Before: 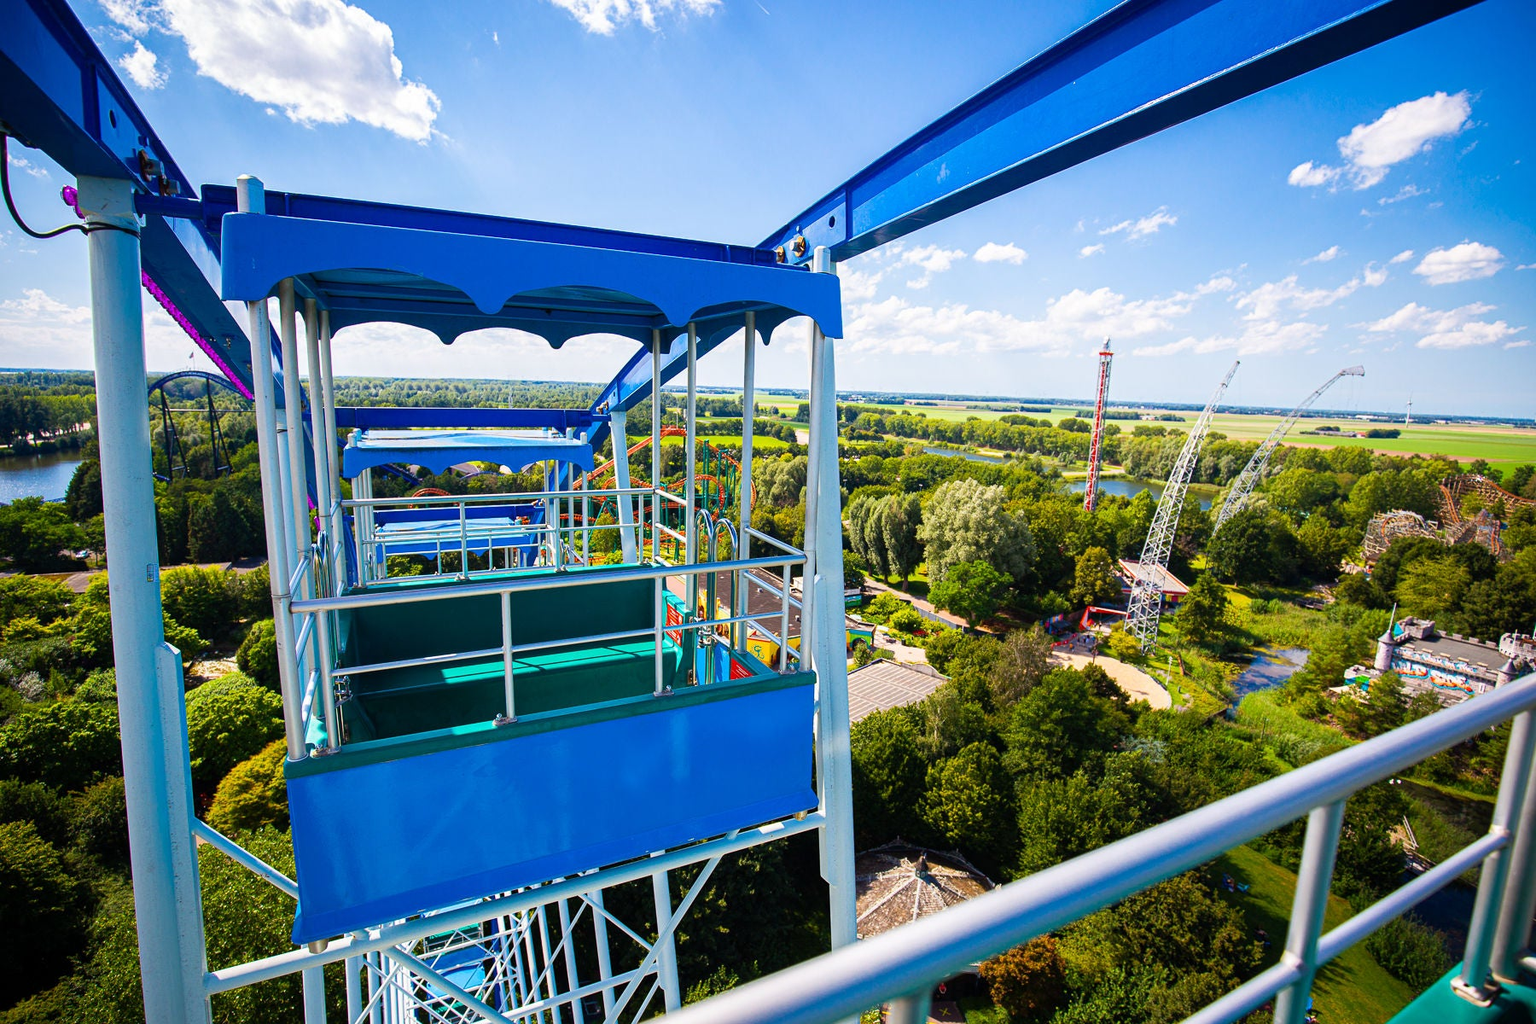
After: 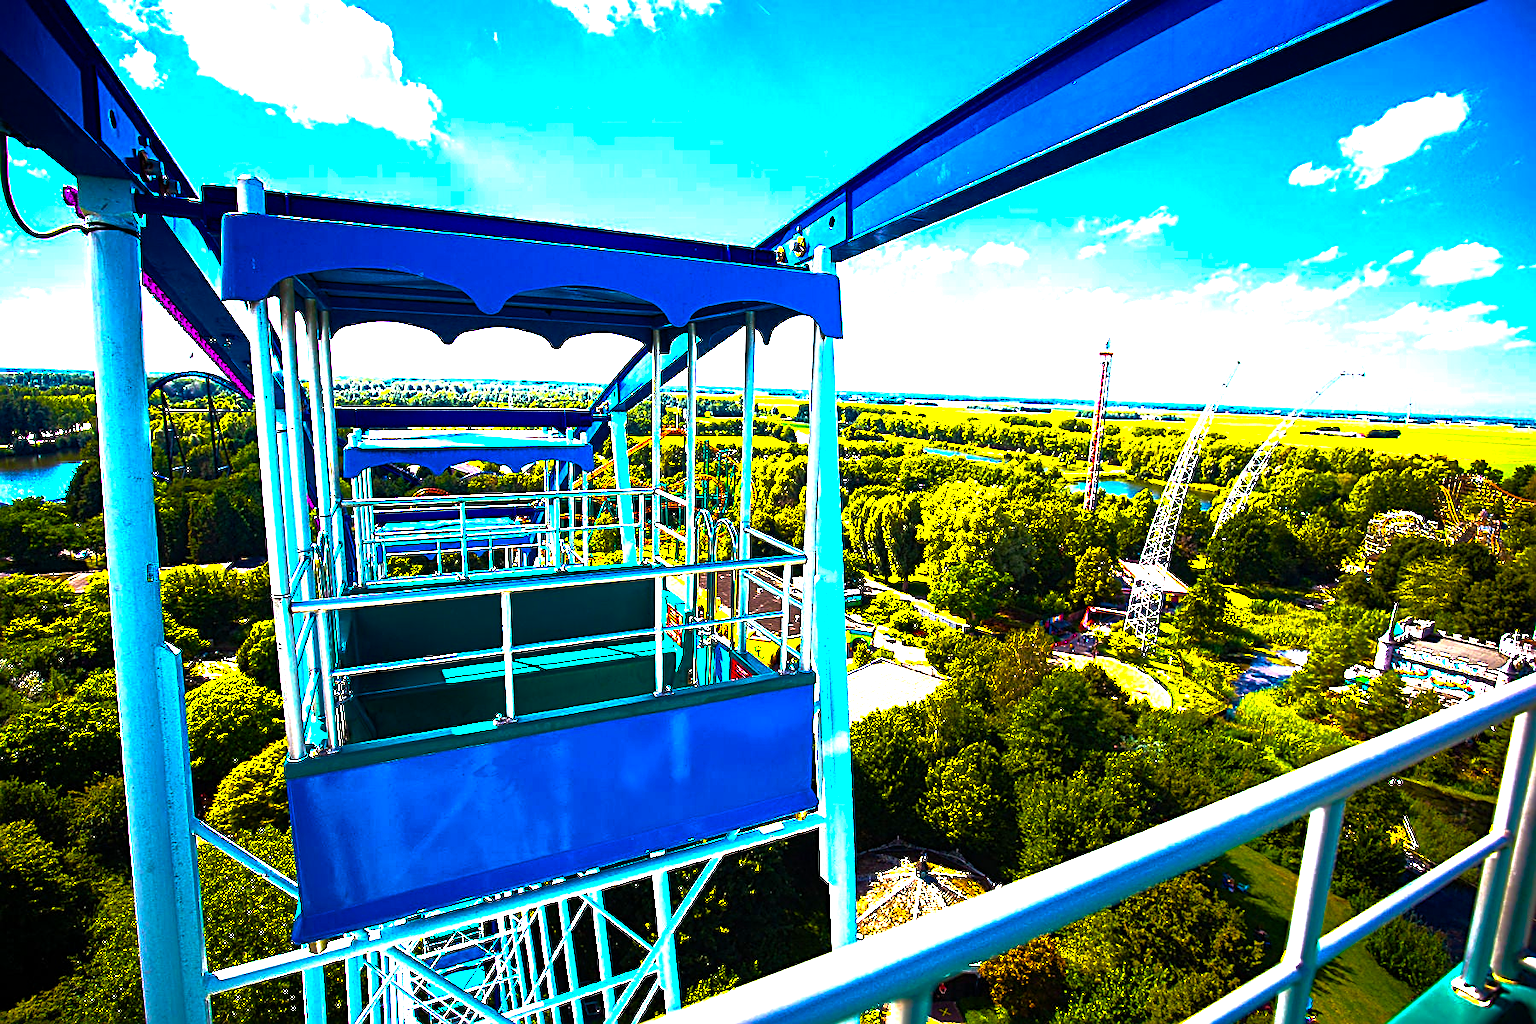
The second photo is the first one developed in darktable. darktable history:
sharpen: radius 2.543, amount 0.636
tone equalizer: -7 EV -0.63 EV, -6 EV 1 EV, -5 EV -0.45 EV, -4 EV 0.43 EV, -3 EV 0.41 EV, -2 EV 0.15 EV, -1 EV -0.15 EV, +0 EV -0.39 EV, smoothing diameter 25%, edges refinement/feathering 10, preserve details guided filter
color balance rgb: linear chroma grading › shadows -30%, linear chroma grading › global chroma 35%, perceptual saturation grading › global saturation 75%, perceptual saturation grading › shadows -30%, perceptual brilliance grading › highlights 75%, perceptual brilliance grading › shadows -30%, global vibrance 35%
